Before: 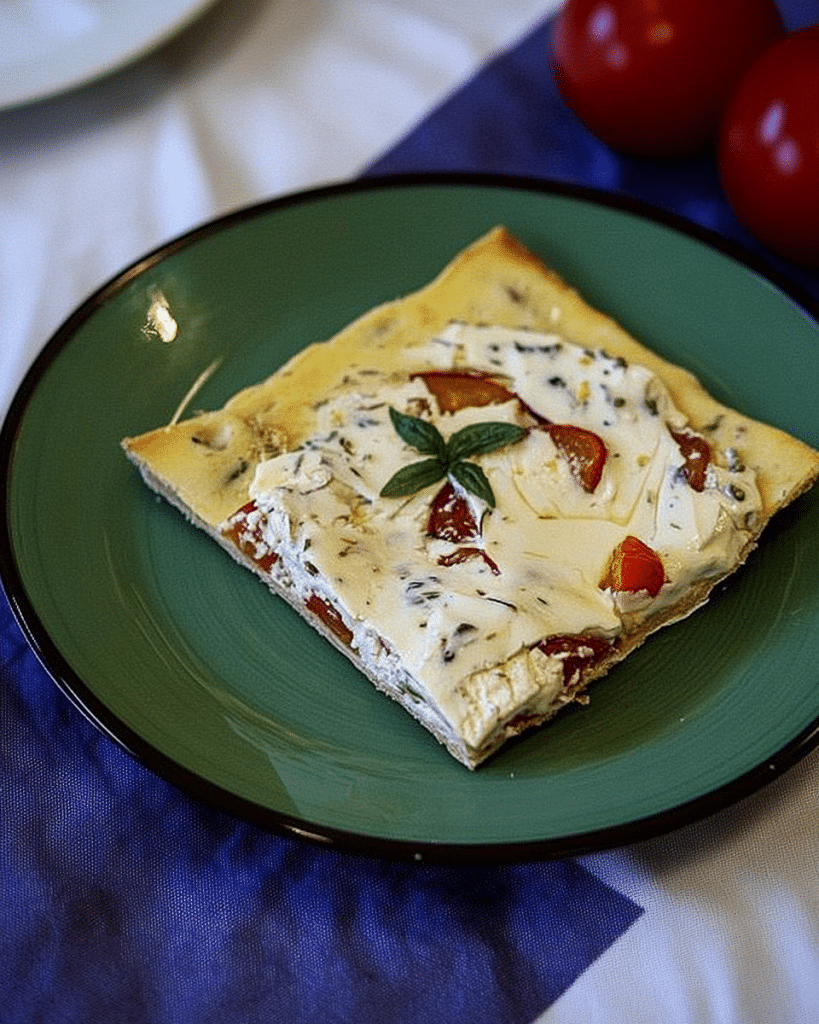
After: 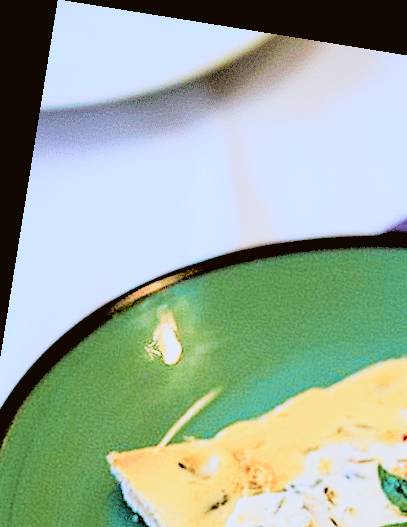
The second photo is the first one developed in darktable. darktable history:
tone curve: curves: ch0 [(0, 0.022) (0.114, 0.088) (0.282, 0.316) (0.446, 0.511) (0.613, 0.693) (0.786, 0.843) (0.999, 0.949)]; ch1 [(0, 0) (0.395, 0.343) (0.463, 0.427) (0.486, 0.474) (0.503, 0.5) (0.535, 0.522) (0.555, 0.546) (0.594, 0.614) (0.755, 0.793) (1, 1)]; ch2 [(0, 0) (0.369, 0.388) (0.449, 0.431) (0.501, 0.5) (0.528, 0.517) (0.561, 0.598) (0.697, 0.721) (1, 1)], color space Lab, independent channels, preserve colors none
exposure: exposure 1.25 EV, compensate exposure bias true, compensate highlight preservation false
filmic rgb: black relative exposure -5 EV, hardness 2.88, contrast 1.3, highlights saturation mix -30%
white balance: red 1.066, blue 1.119
color correction: highlights a* -3.28, highlights b* -6.24, shadows a* 3.1, shadows b* 5.19
rotate and perspective: rotation 9.12°, automatic cropping off
rgb levels: levels [[0.027, 0.429, 0.996], [0, 0.5, 1], [0, 0.5, 1]]
crop and rotate: left 10.817%, top 0.062%, right 47.194%, bottom 53.626%
